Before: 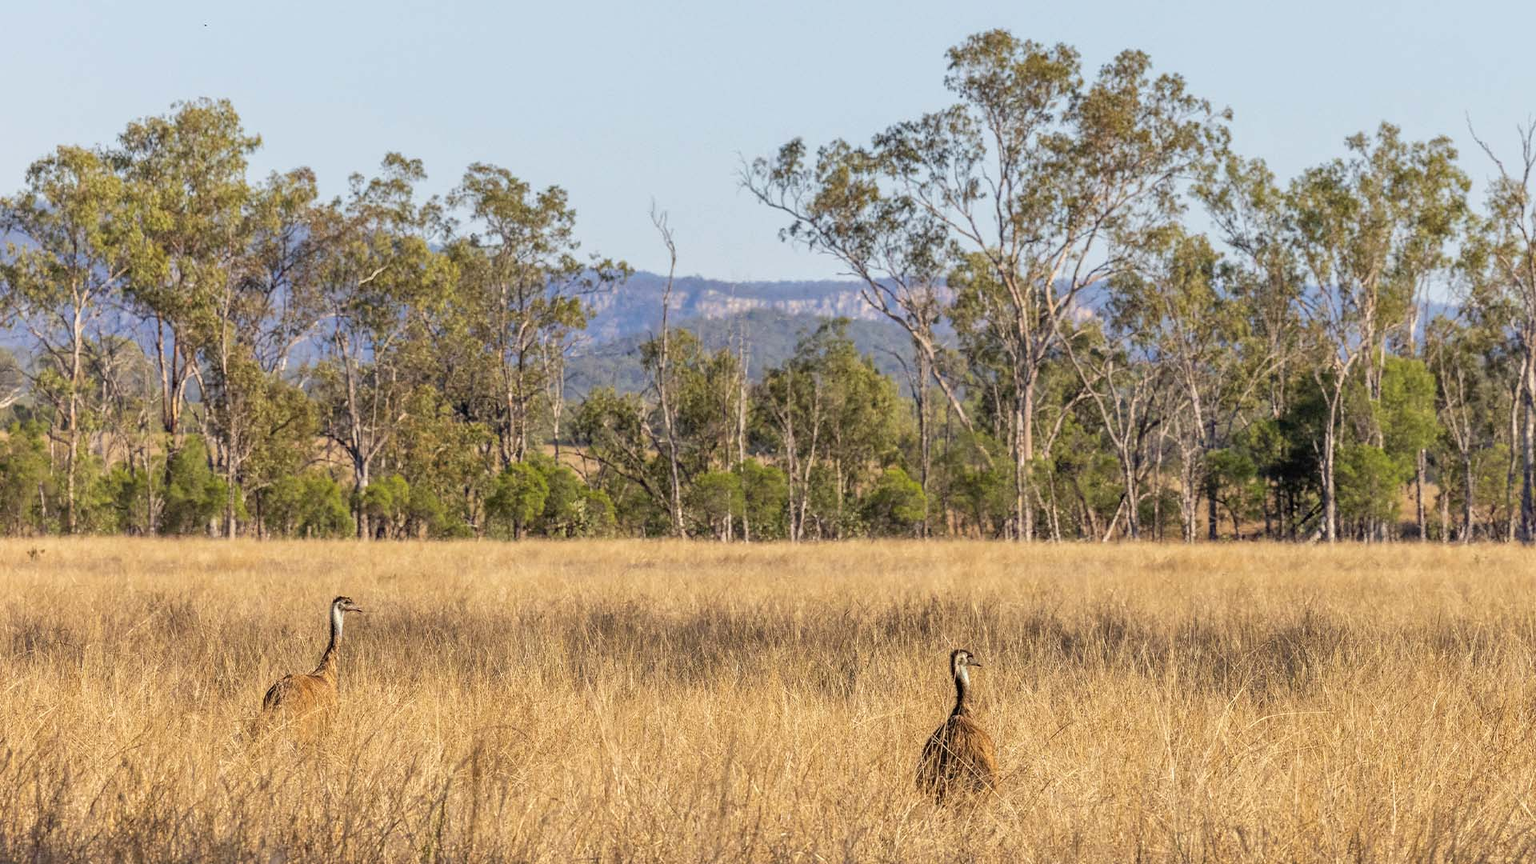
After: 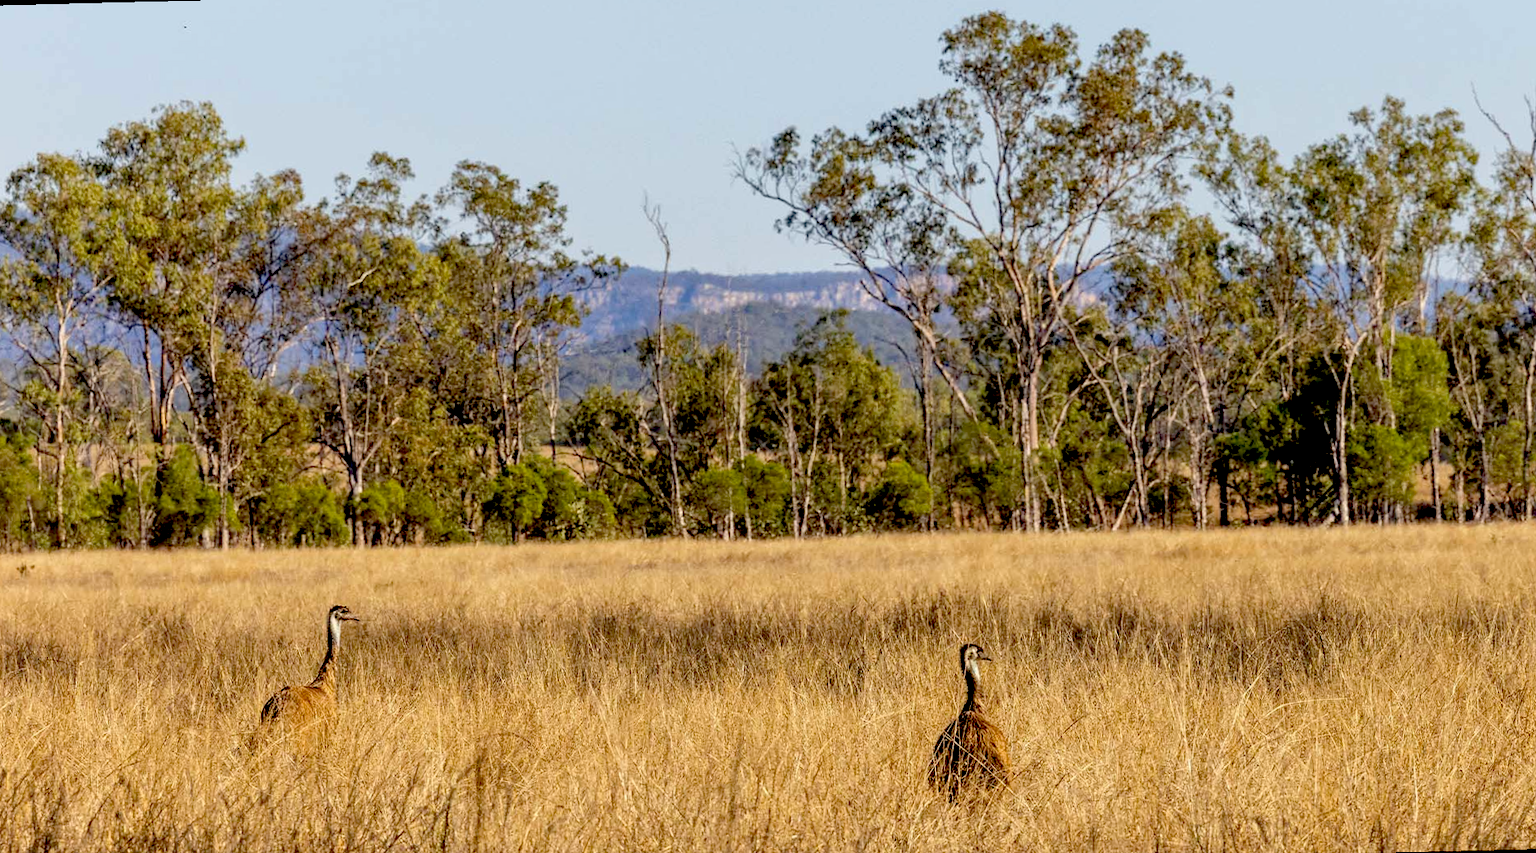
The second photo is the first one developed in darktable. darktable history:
exposure: black level correction 0.056, compensate highlight preservation false
rotate and perspective: rotation -1.42°, crop left 0.016, crop right 0.984, crop top 0.035, crop bottom 0.965
